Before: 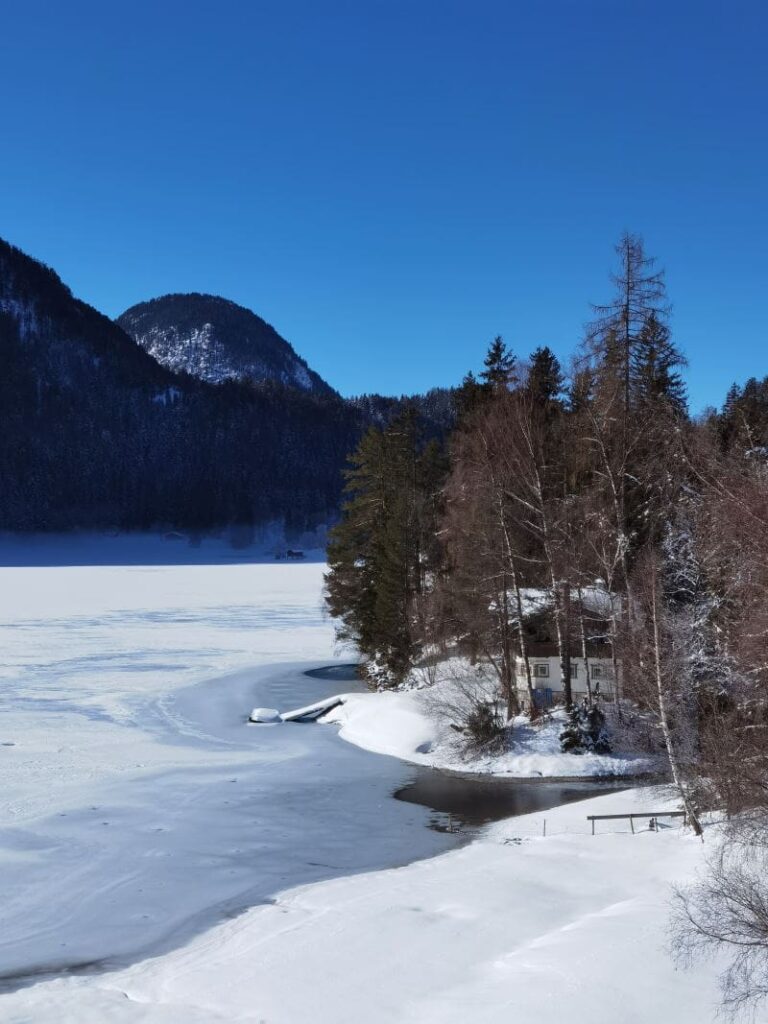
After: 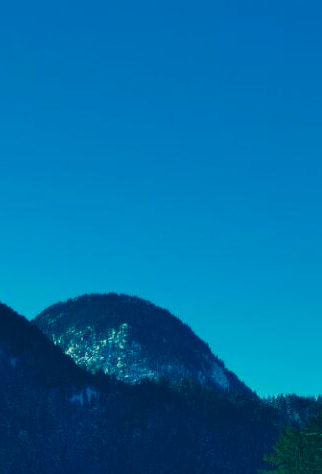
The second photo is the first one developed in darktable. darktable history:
color correction: highlights a* -15.58, highlights b* 40, shadows a* -40, shadows b* -26.18
crop and rotate: left 10.817%, top 0.062%, right 47.194%, bottom 53.626%
white balance: red 0.967, blue 1.049
